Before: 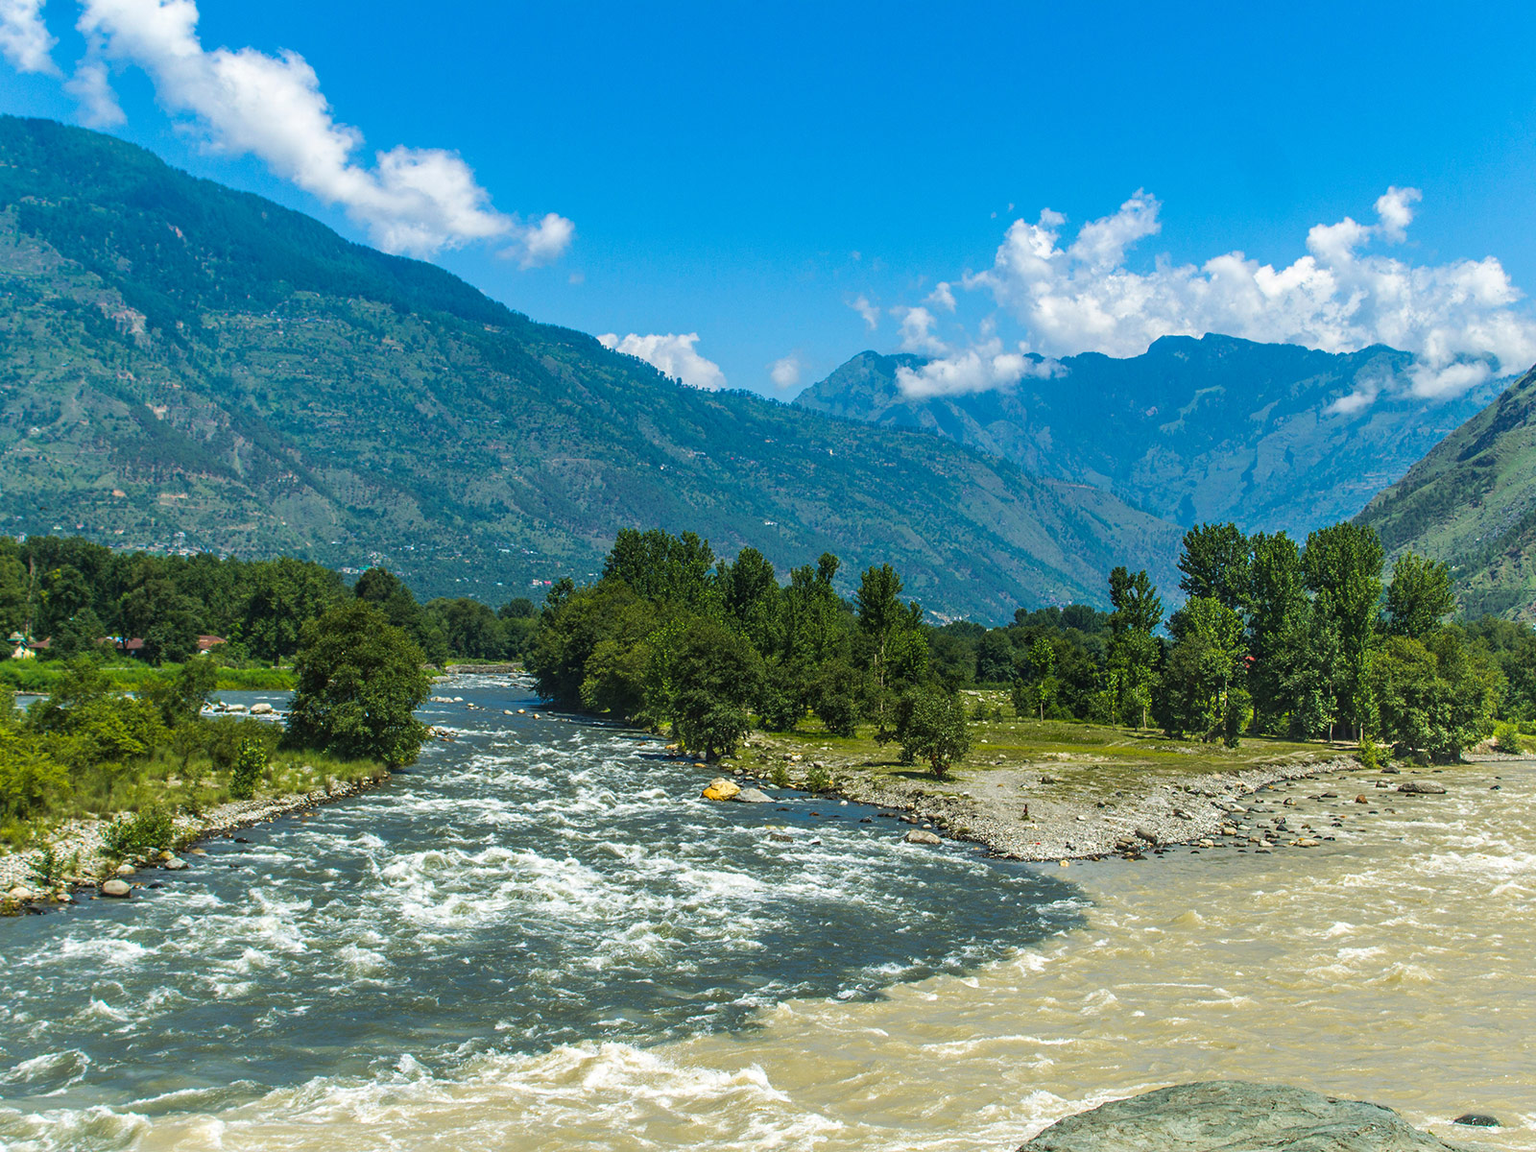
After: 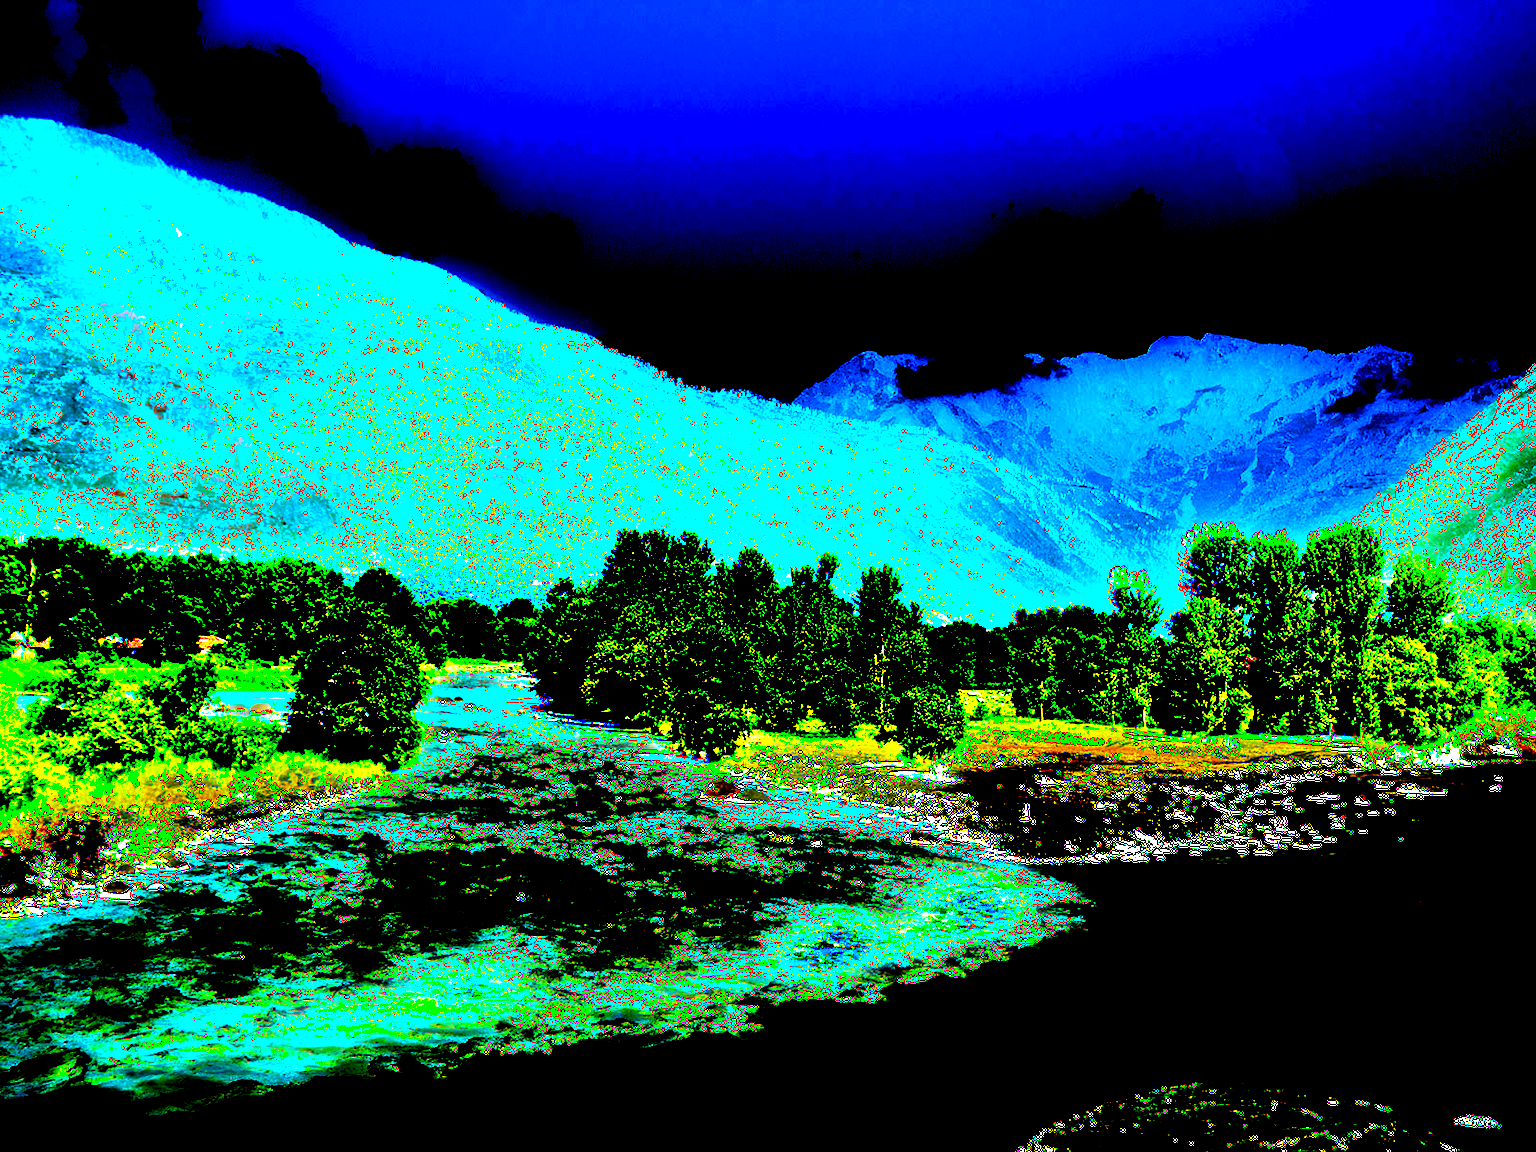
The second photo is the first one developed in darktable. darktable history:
exposure: black level correction 0.1, exposure 3 EV, compensate highlight preservation false
tone equalizer: on, module defaults
bloom: size 5%, threshold 95%, strength 15%
